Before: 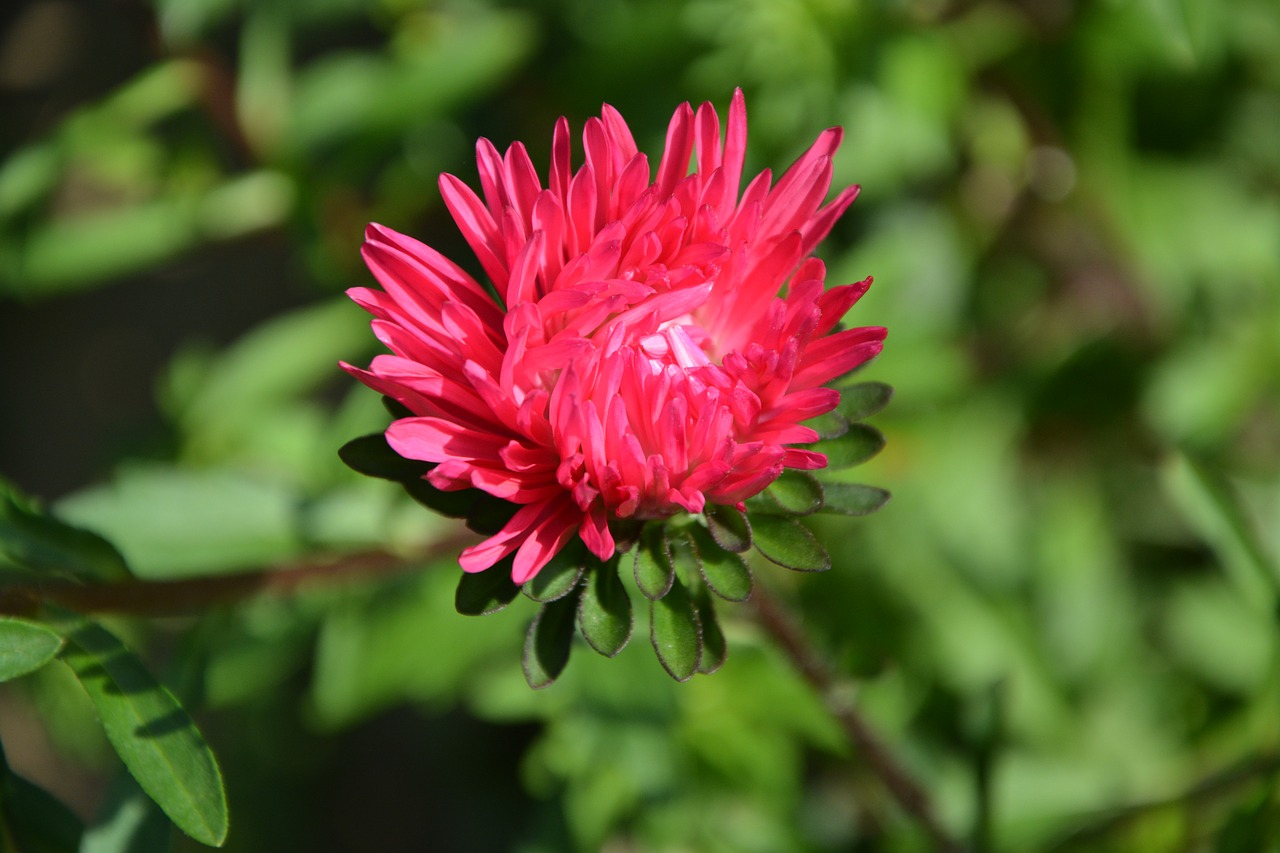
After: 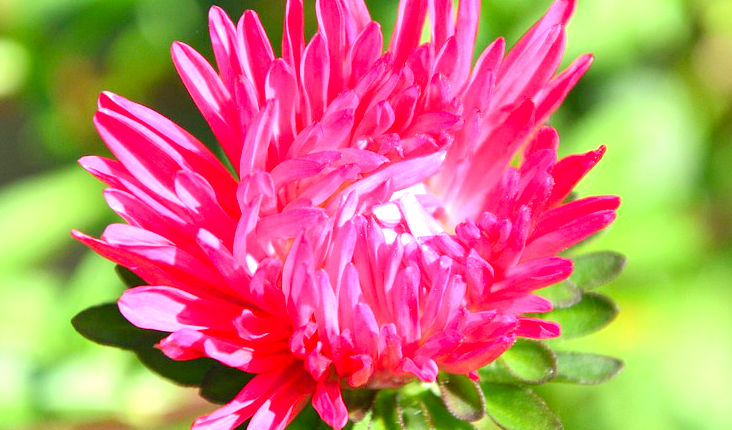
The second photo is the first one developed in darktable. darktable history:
exposure: black level correction 0, exposure 0.953 EV, compensate exposure bias true, compensate highlight preservation false
levels: levels [0.036, 0.364, 0.827]
crop: left 20.932%, top 15.471%, right 21.848%, bottom 34.081%
white balance: emerald 1
